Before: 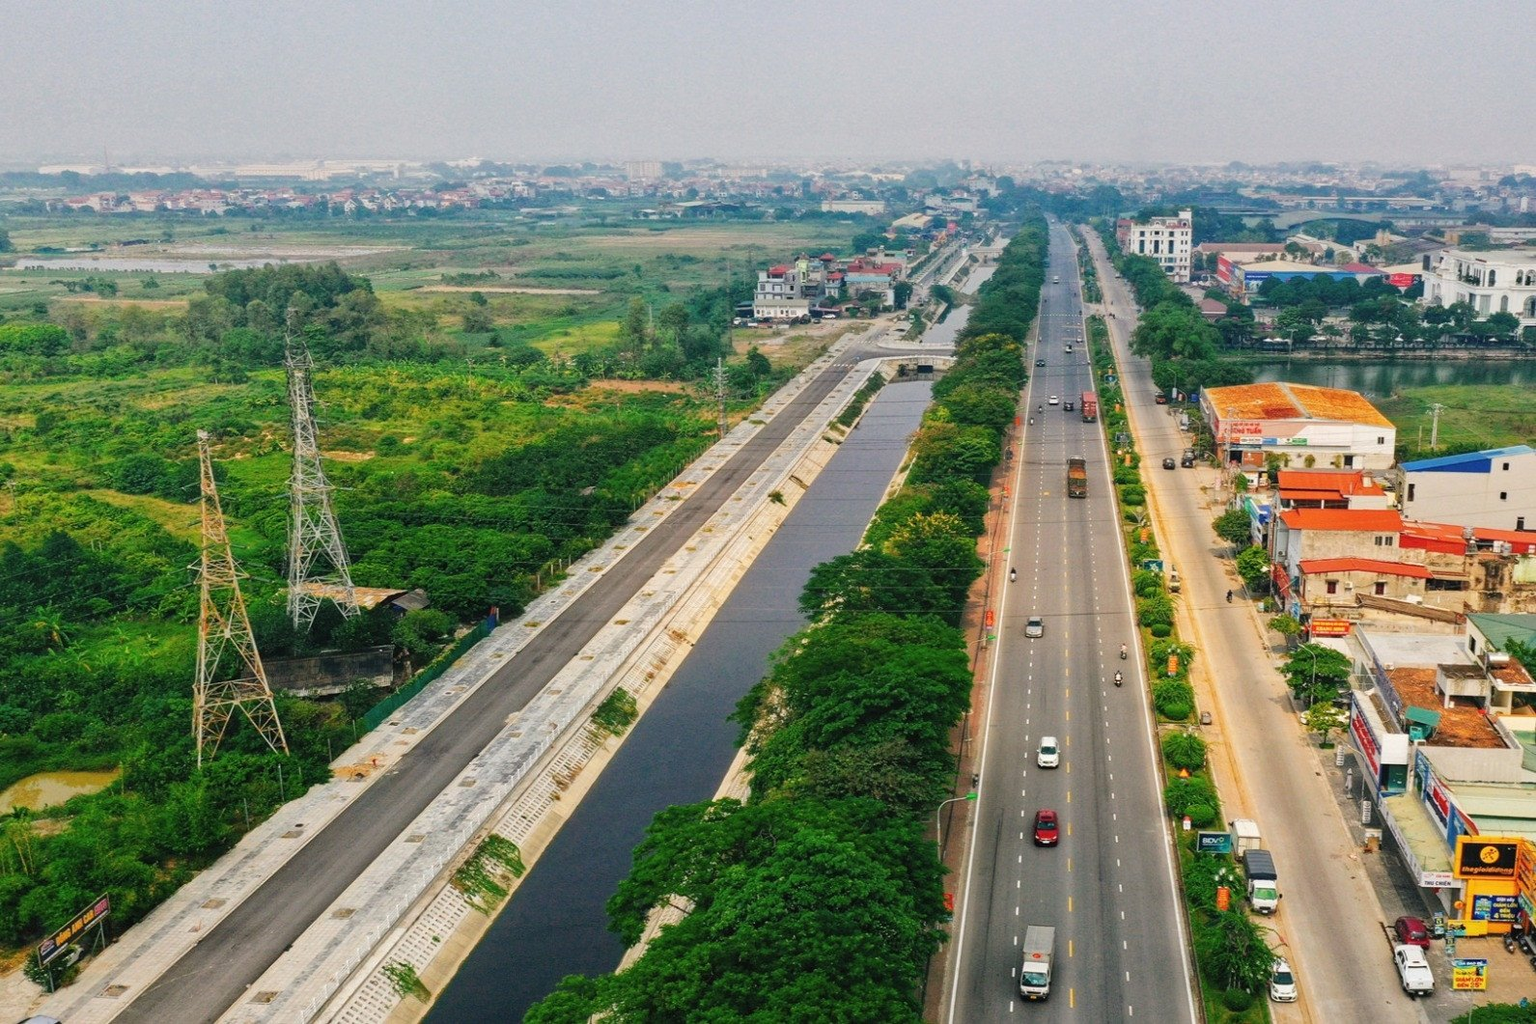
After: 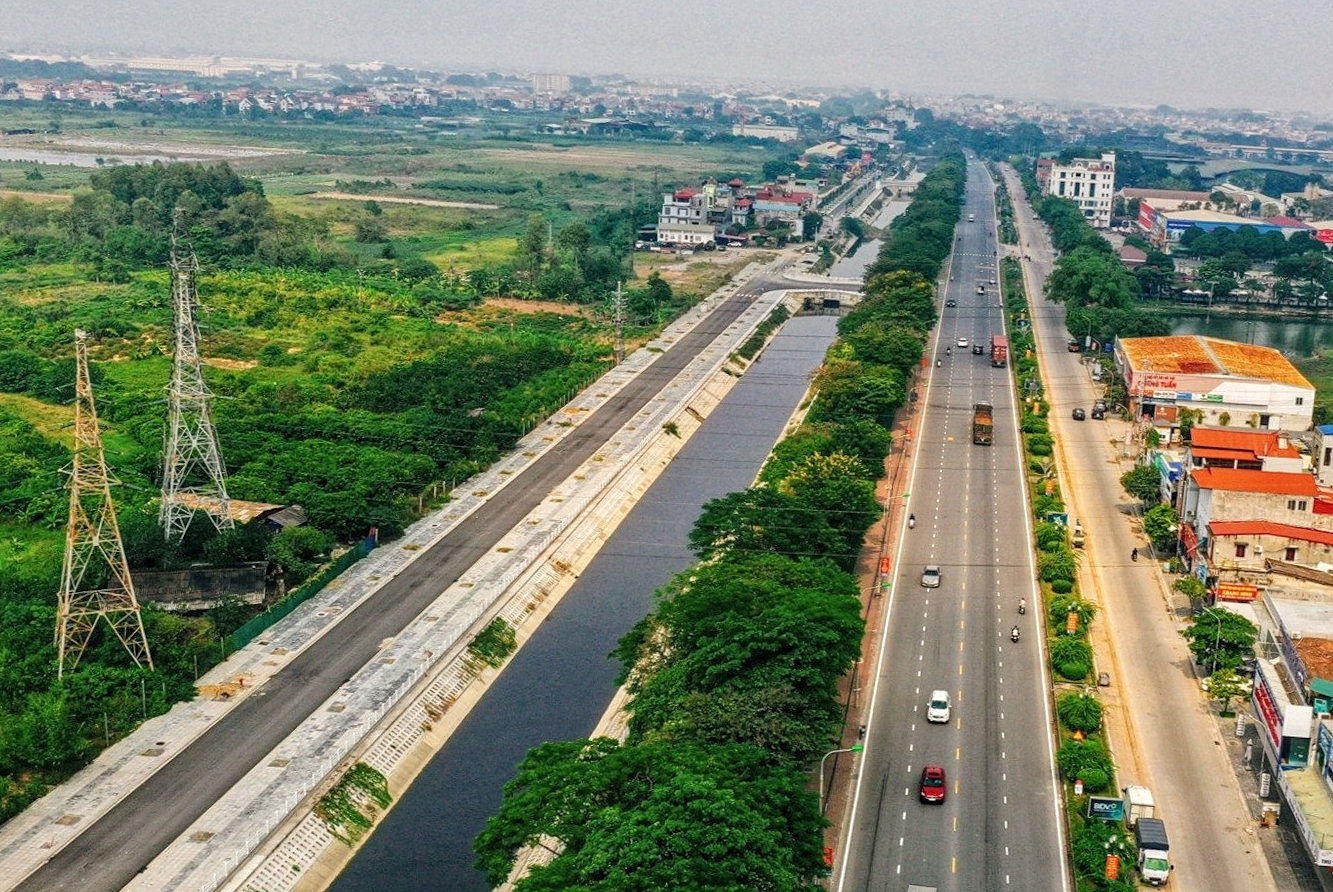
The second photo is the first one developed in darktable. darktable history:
sharpen: amount 0.212
local contrast: detail 130%
crop and rotate: angle -2.86°, left 5.421%, top 5.18%, right 4.617%, bottom 4.492%
